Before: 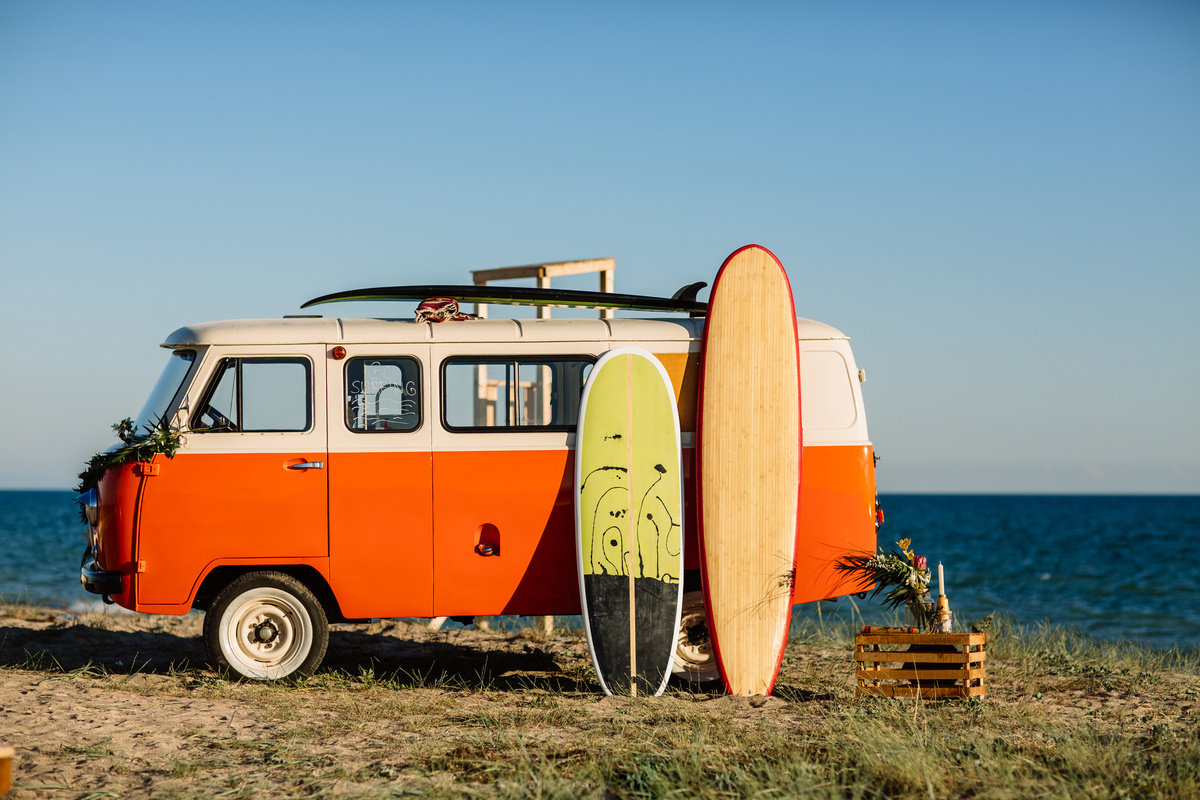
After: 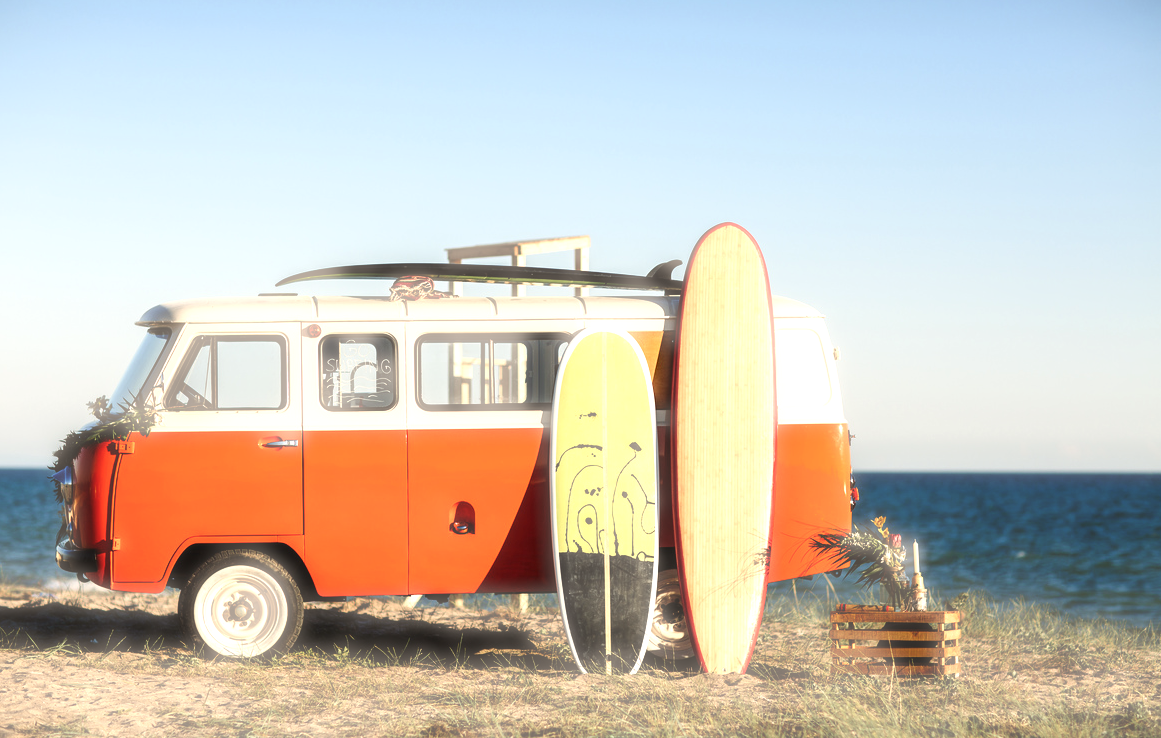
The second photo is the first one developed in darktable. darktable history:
haze removal: strength -0.89, distance 0.229, adaptive false
crop: left 2.113%, top 2.835%, right 1.062%, bottom 4.829%
exposure: black level correction 0, exposure 0.694 EV, compensate highlight preservation false
